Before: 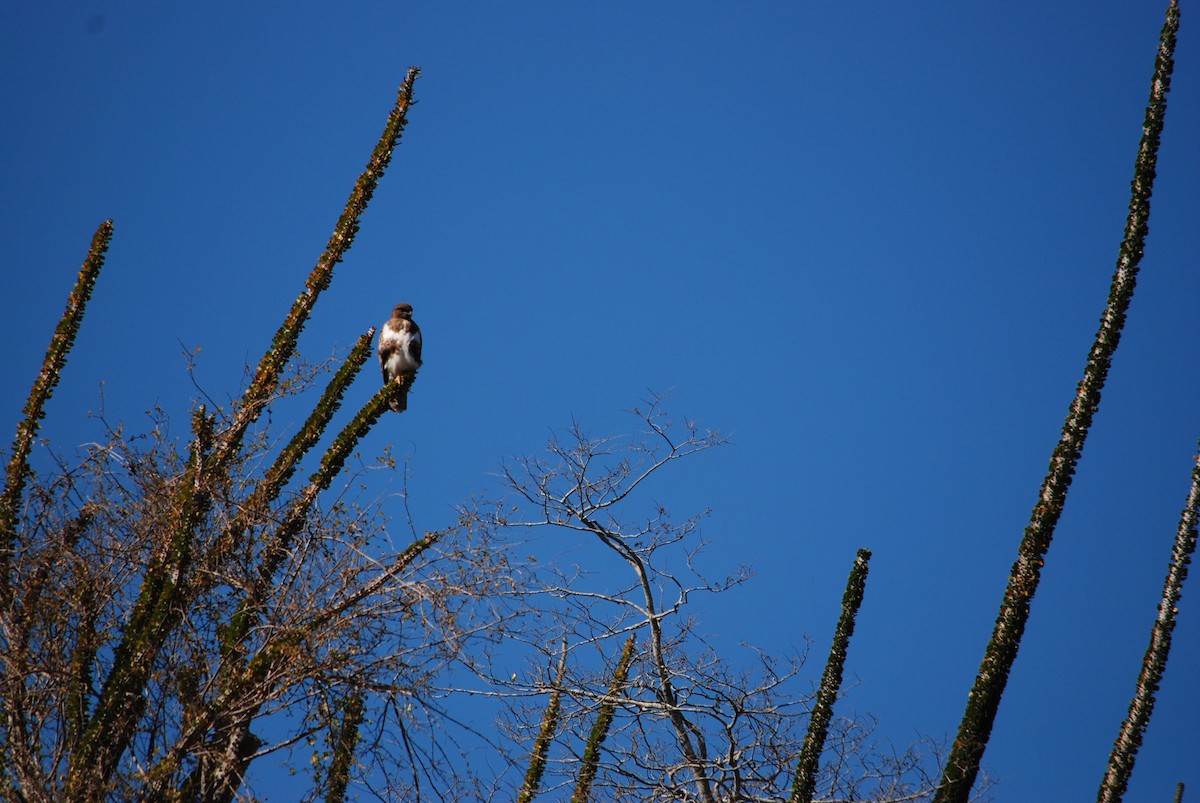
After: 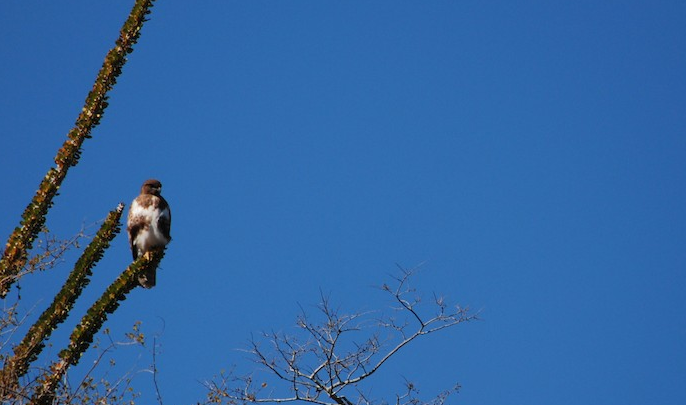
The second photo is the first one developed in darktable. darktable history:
crop: left 20.932%, top 15.471%, right 21.848%, bottom 34.081%
shadows and highlights: shadows 30
